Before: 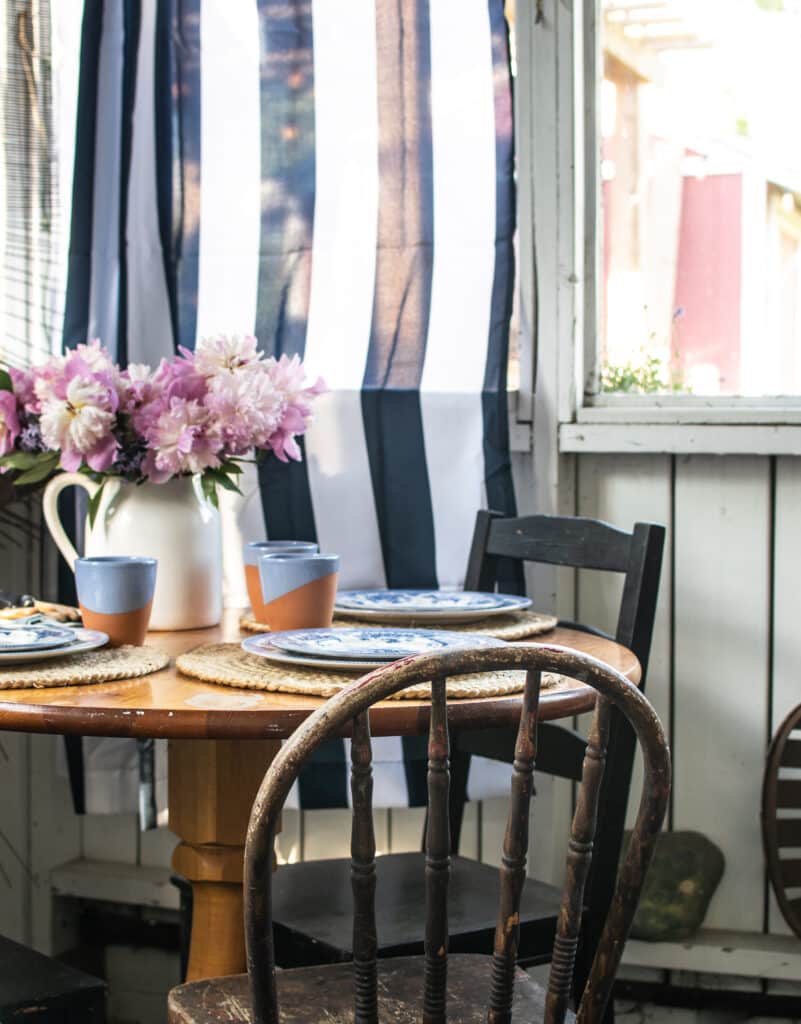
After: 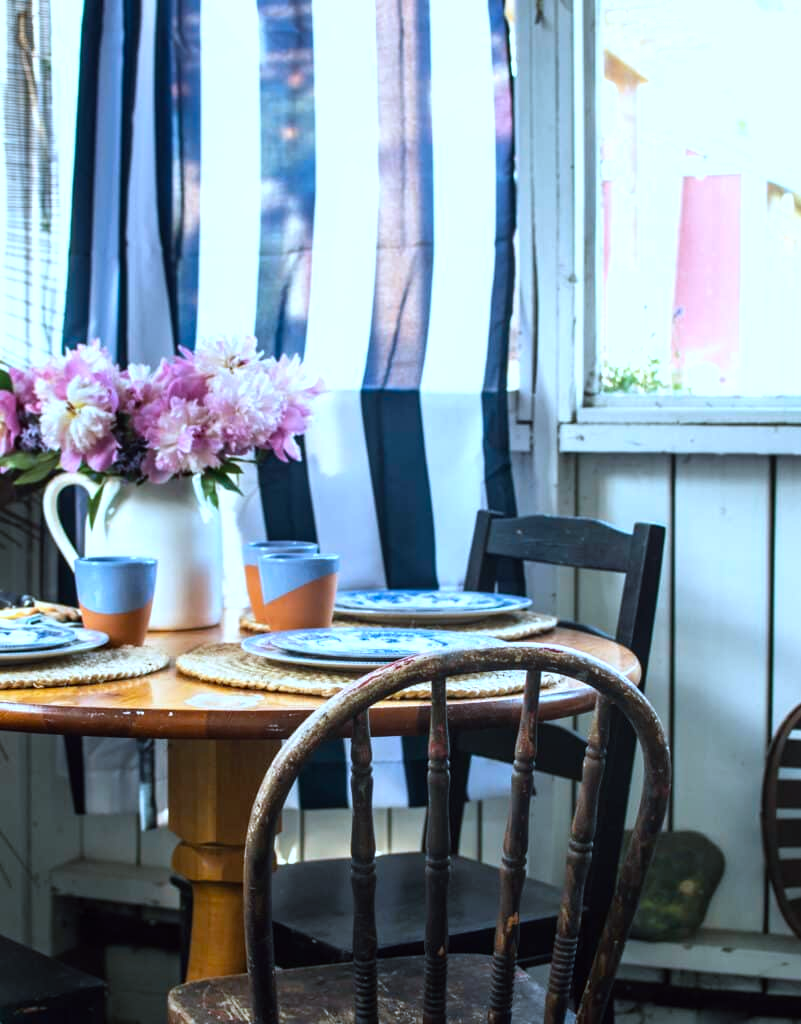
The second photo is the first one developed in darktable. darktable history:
color balance: lift [1, 1.001, 0.999, 1.001], gamma [1, 1.004, 1.007, 0.993], gain [1, 0.991, 0.987, 1.013], contrast 10%, output saturation 120%
color calibration: illuminant as shot in camera, x 0.383, y 0.38, temperature 3949.15 K, gamut compression 1.66
